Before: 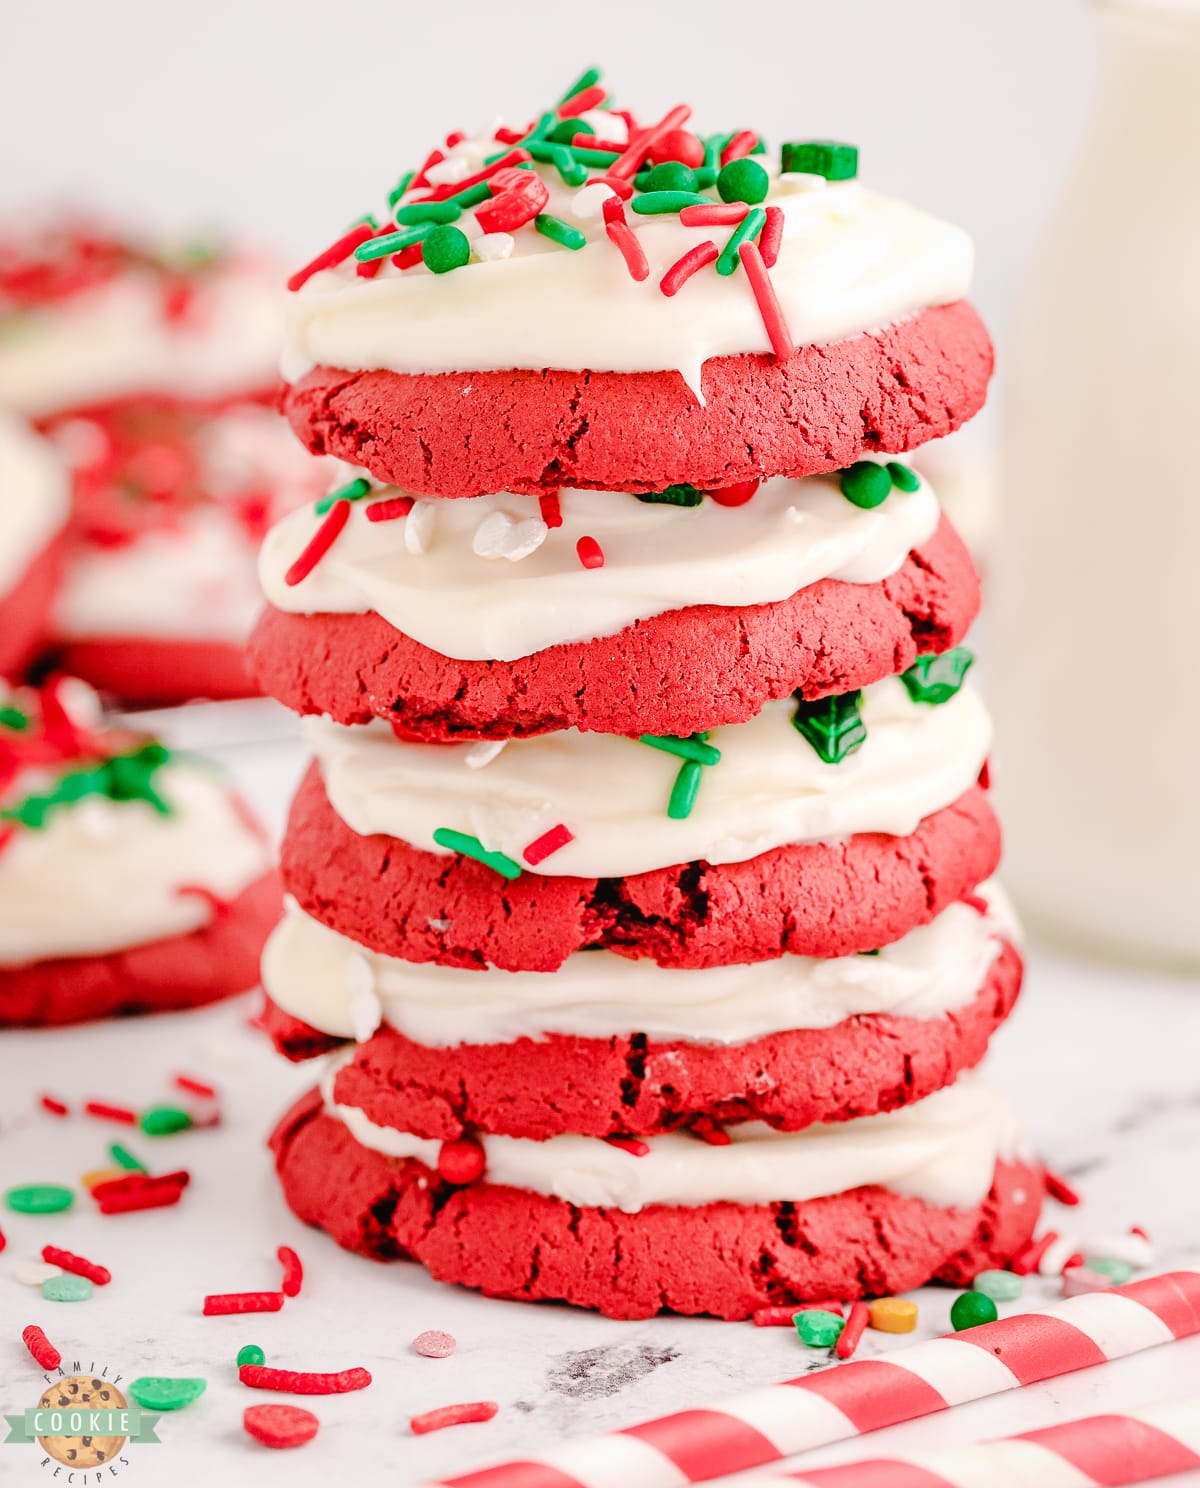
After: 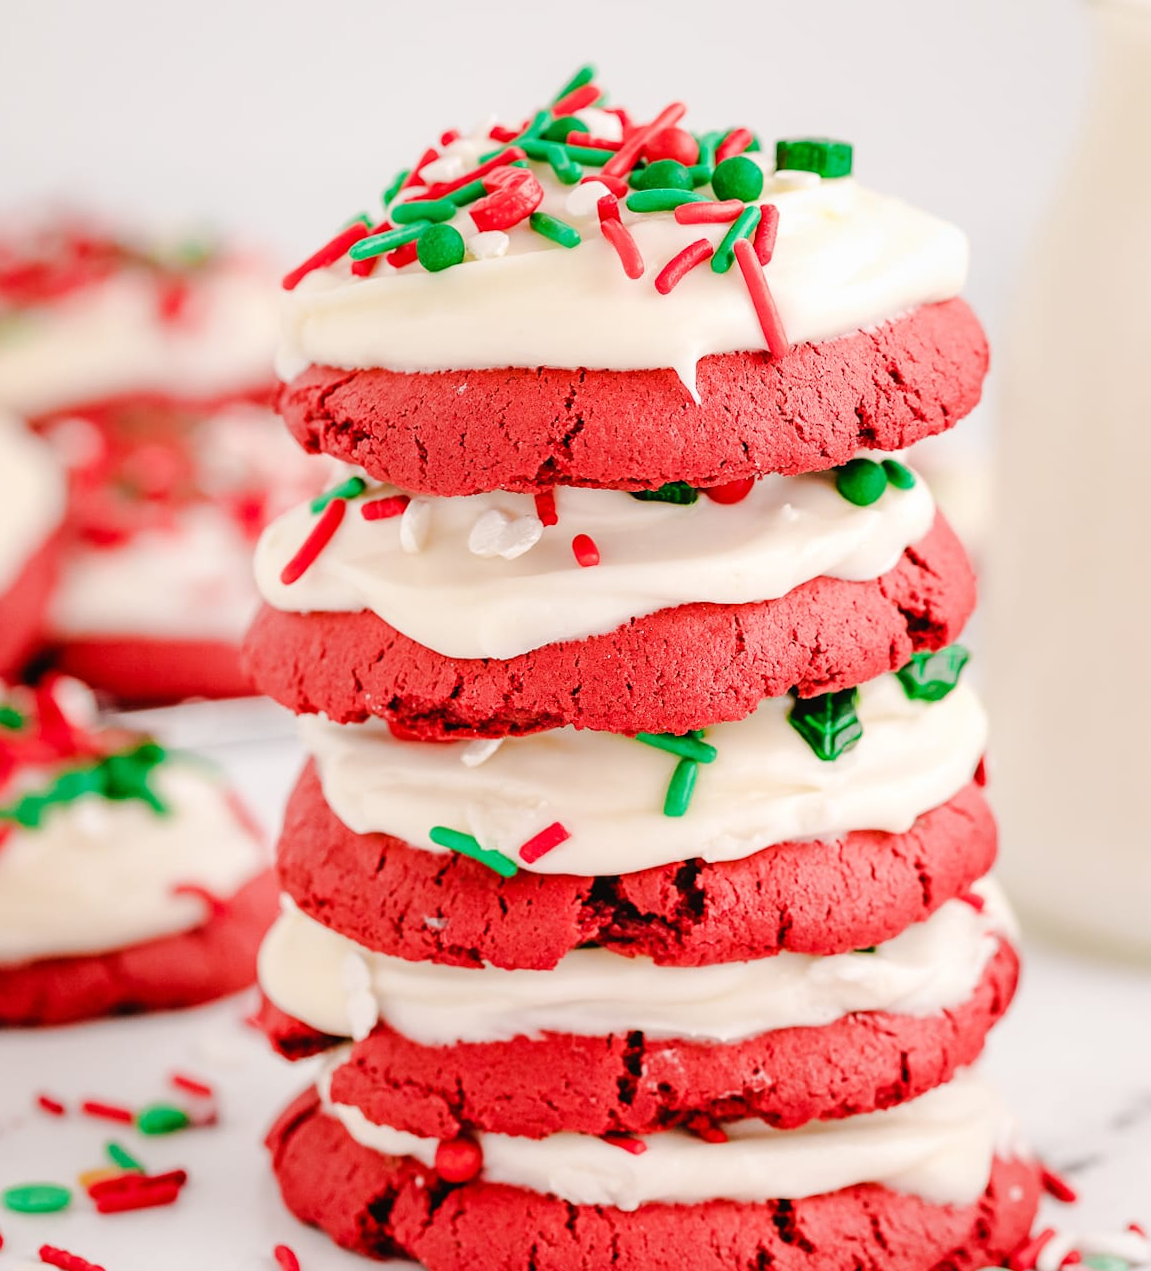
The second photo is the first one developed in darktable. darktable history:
crop and rotate: angle 0.138°, left 0.209%, right 3.587%, bottom 14.278%
